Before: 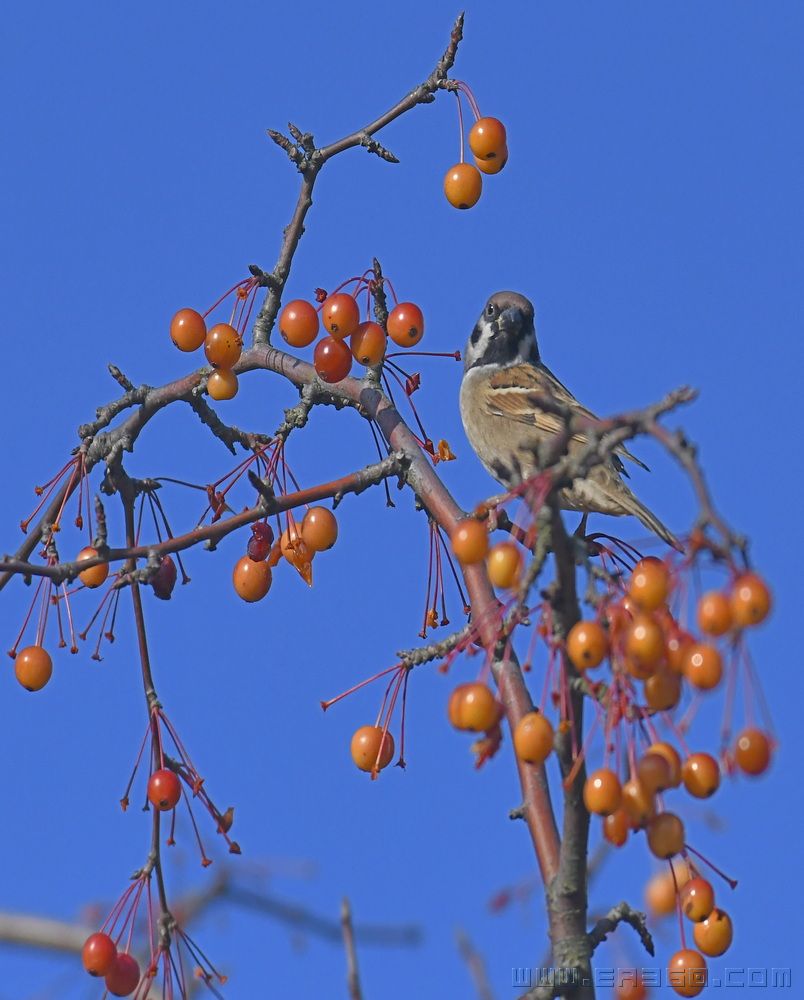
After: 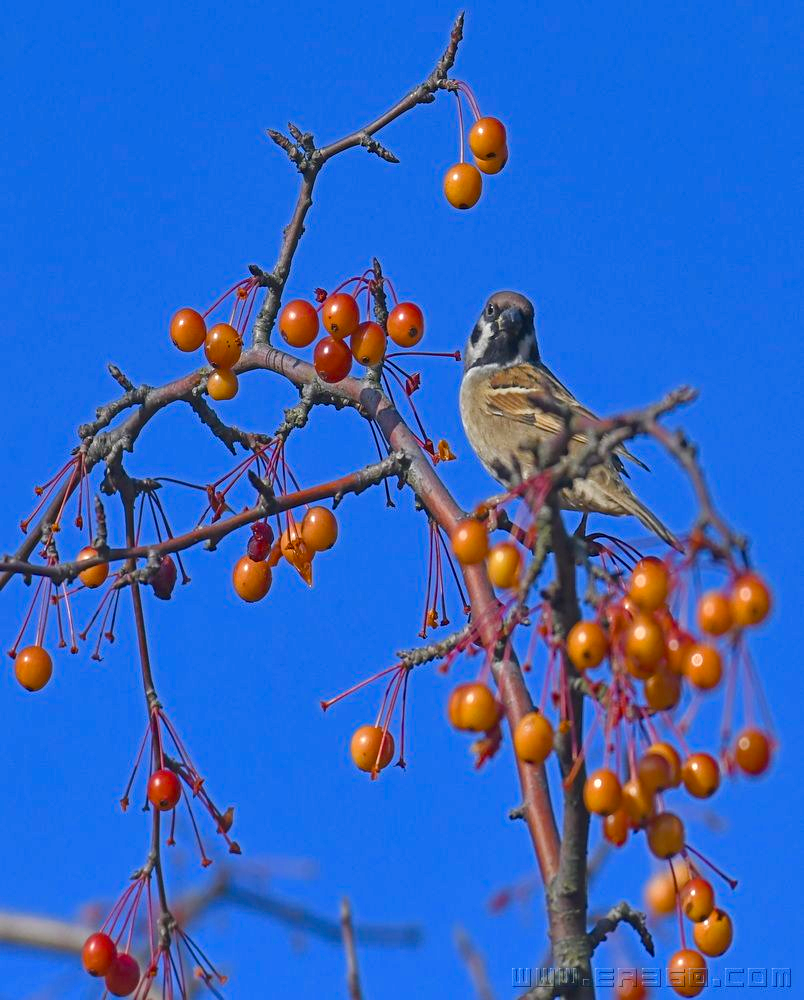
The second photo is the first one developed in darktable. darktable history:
color balance rgb: linear chroma grading › global chroma 8.12%, perceptual saturation grading › global saturation 9.07%, perceptual saturation grading › highlights -13.84%, perceptual saturation grading › mid-tones 14.88%, perceptual saturation grading › shadows 22.8%, perceptual brilliance grading › highlights 2.61%, global vibrance 12.07%
local contrast: on, module defaults
color balance: on, module defaults
